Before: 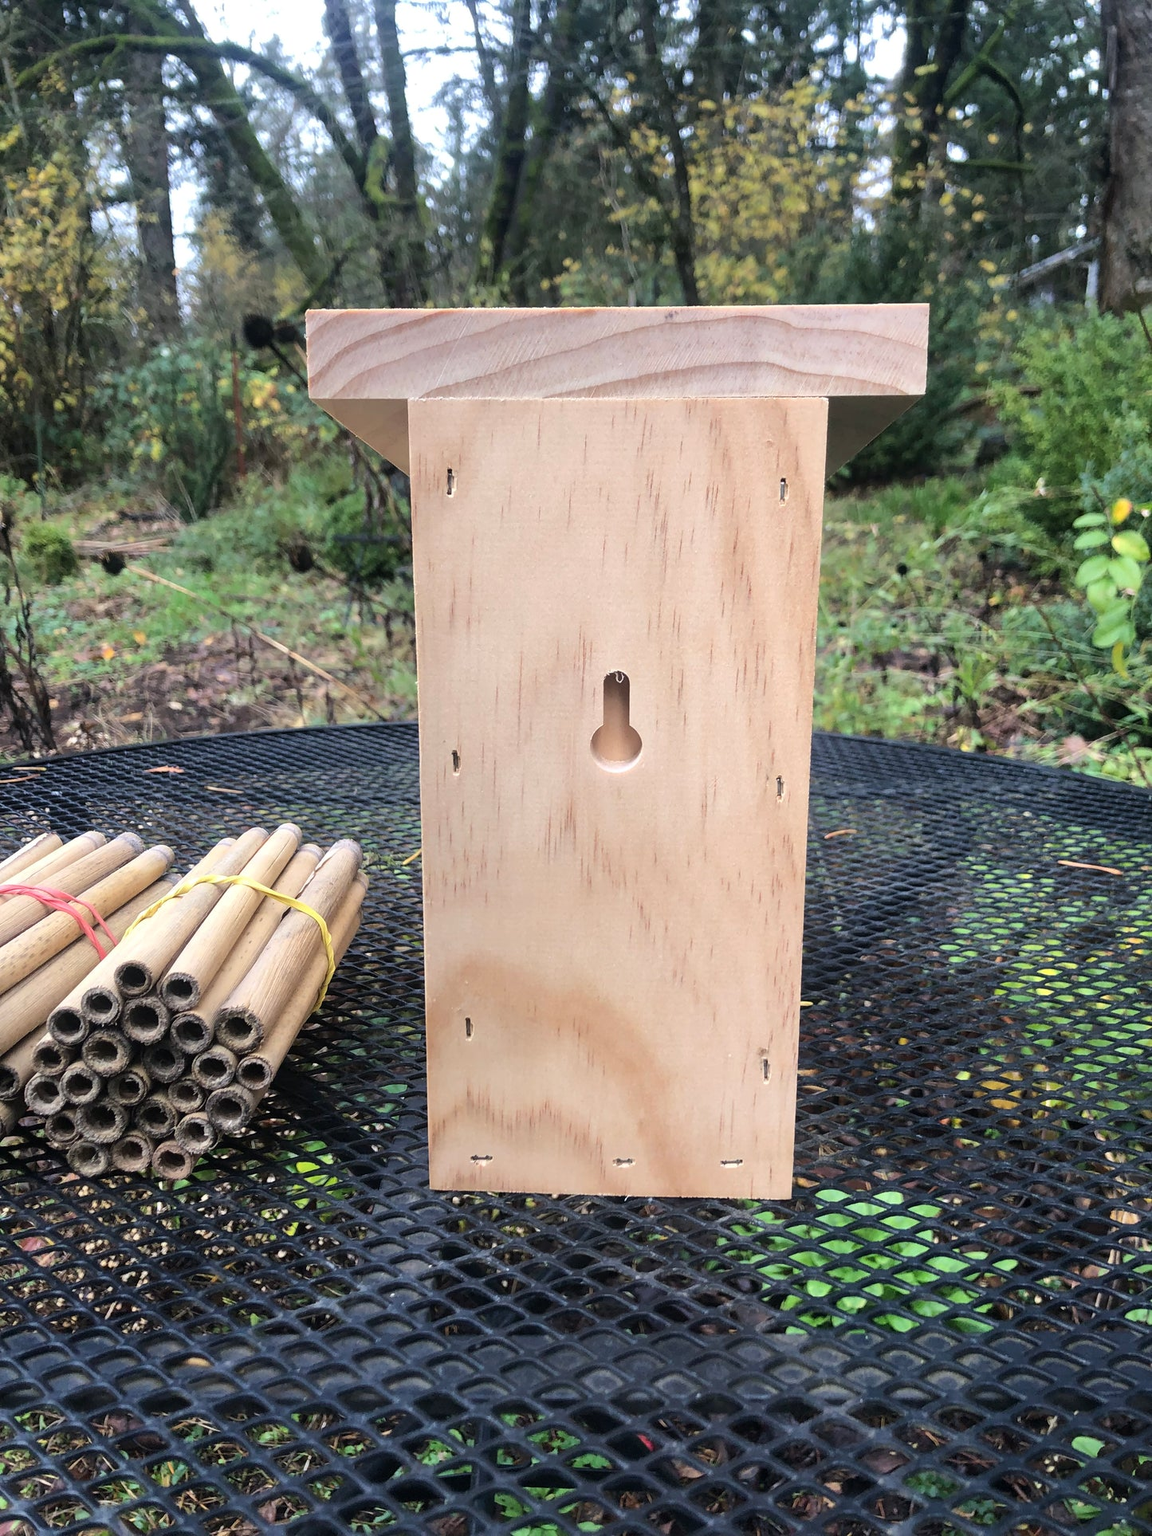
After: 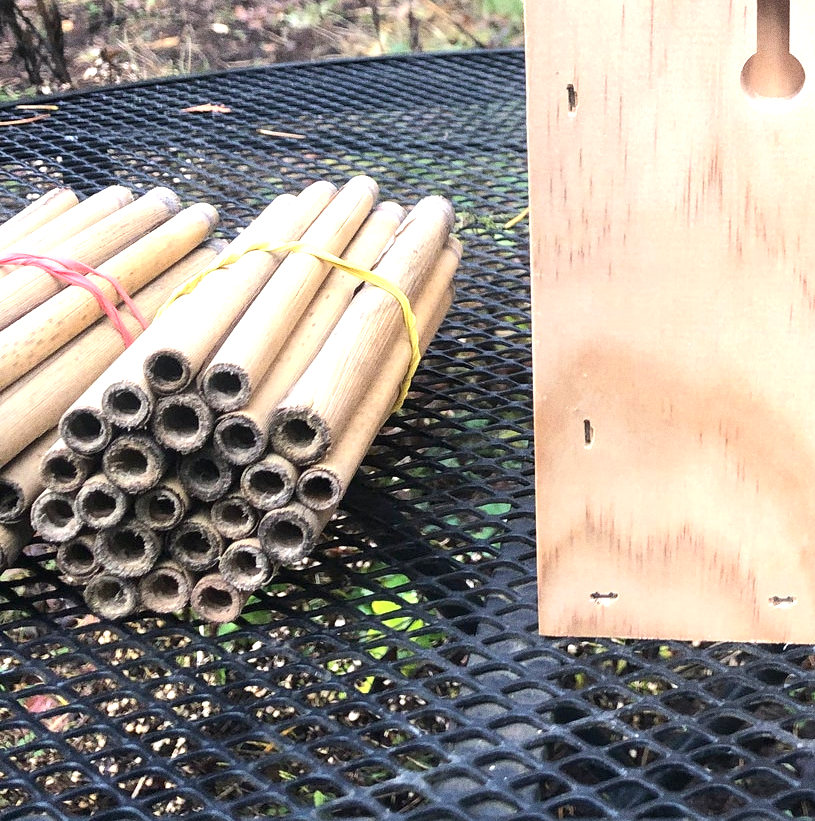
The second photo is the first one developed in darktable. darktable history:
exposure: exposure 0.785 EV, compensate highlight preservation false
crop: top 44.483%, right 43.593%, bottom 12.892%
grain: coarseness 8.68 ISO, strength 31.94%
